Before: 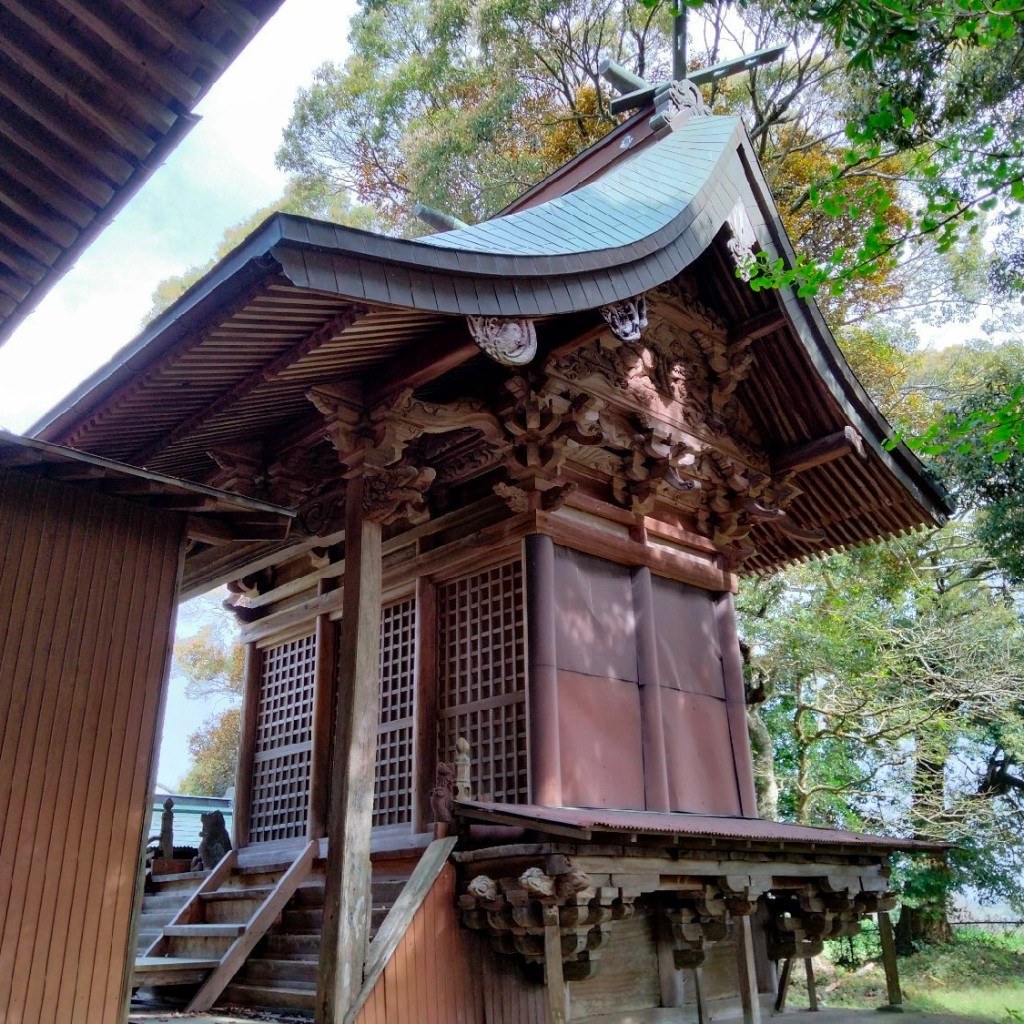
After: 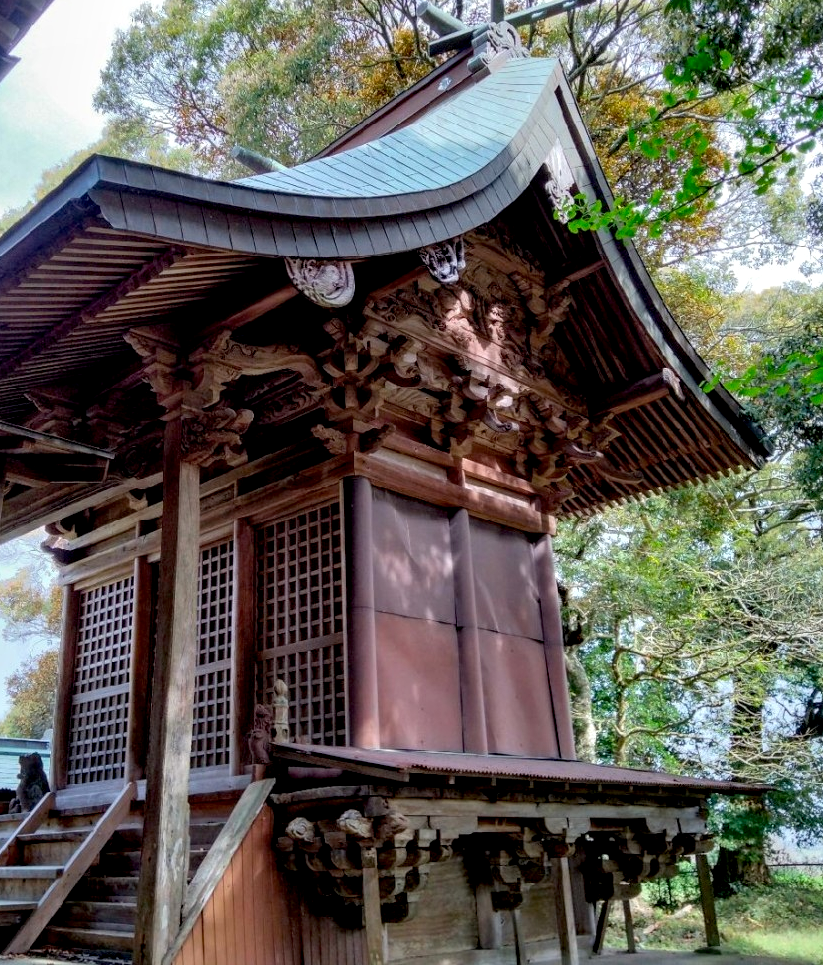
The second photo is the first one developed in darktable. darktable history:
exposure: black level correction 0.006, compensate highlight preservation false
crop and rotate: left 17.847%, top 5.749%, right 1.707%
local contrast: detail 130%
